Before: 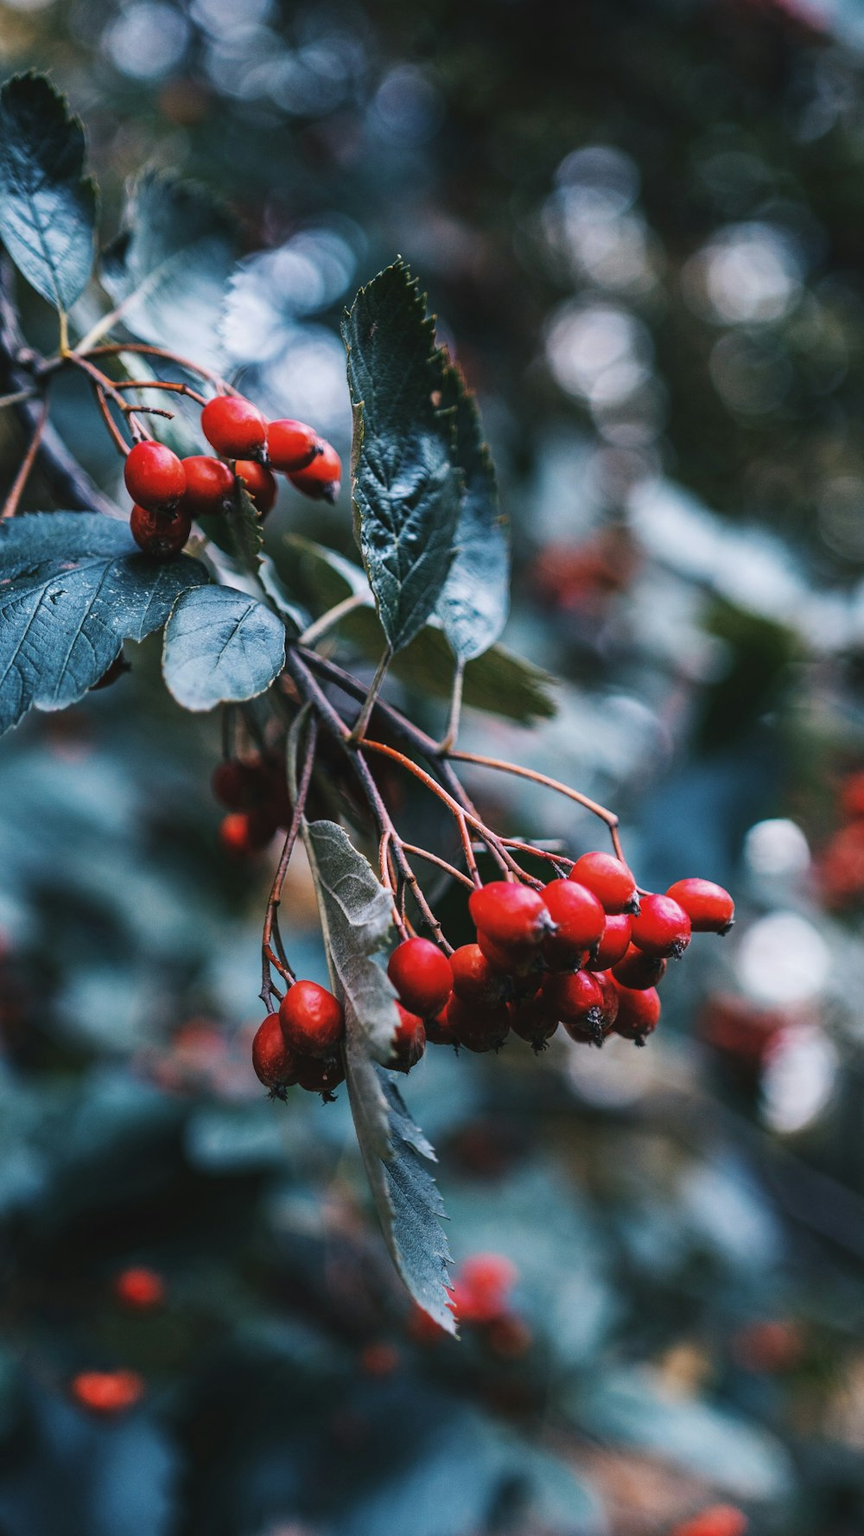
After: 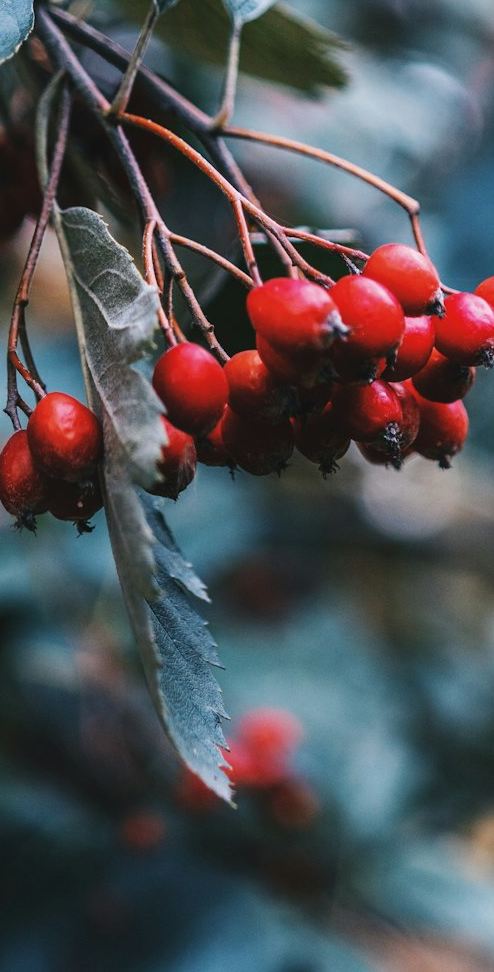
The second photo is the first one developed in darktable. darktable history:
crop: left 29.672%, top 41.786%, right 20.851%, bottom 3.487%
white balance: emerald 1
